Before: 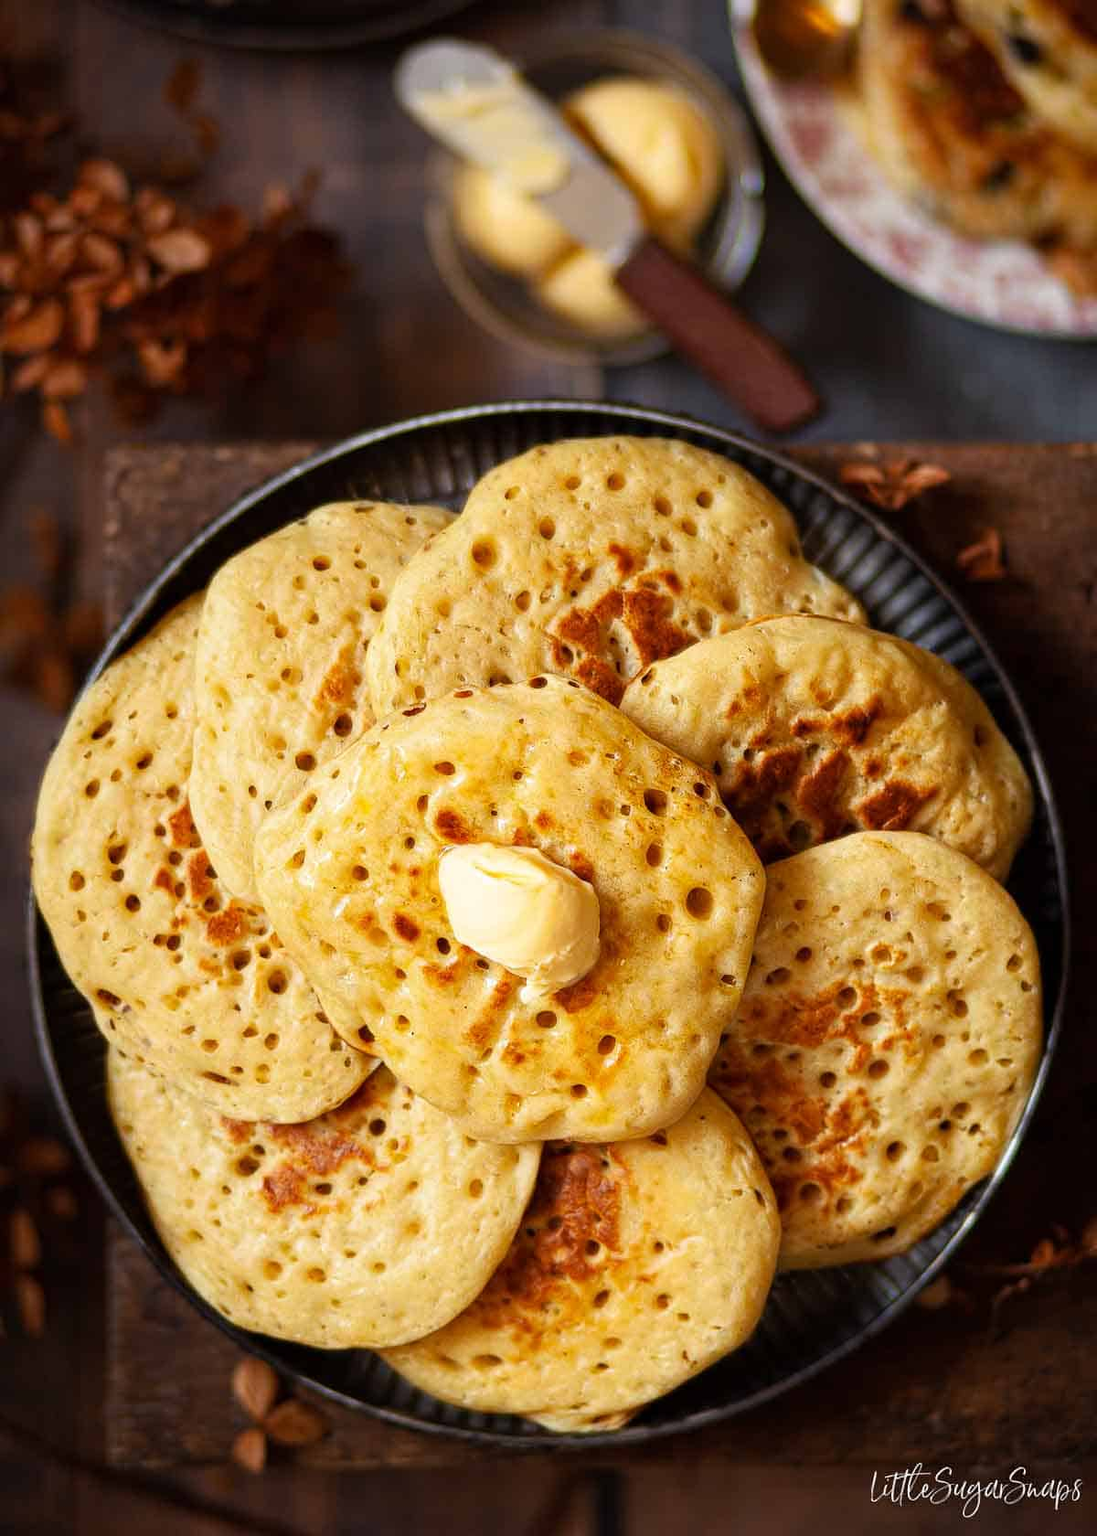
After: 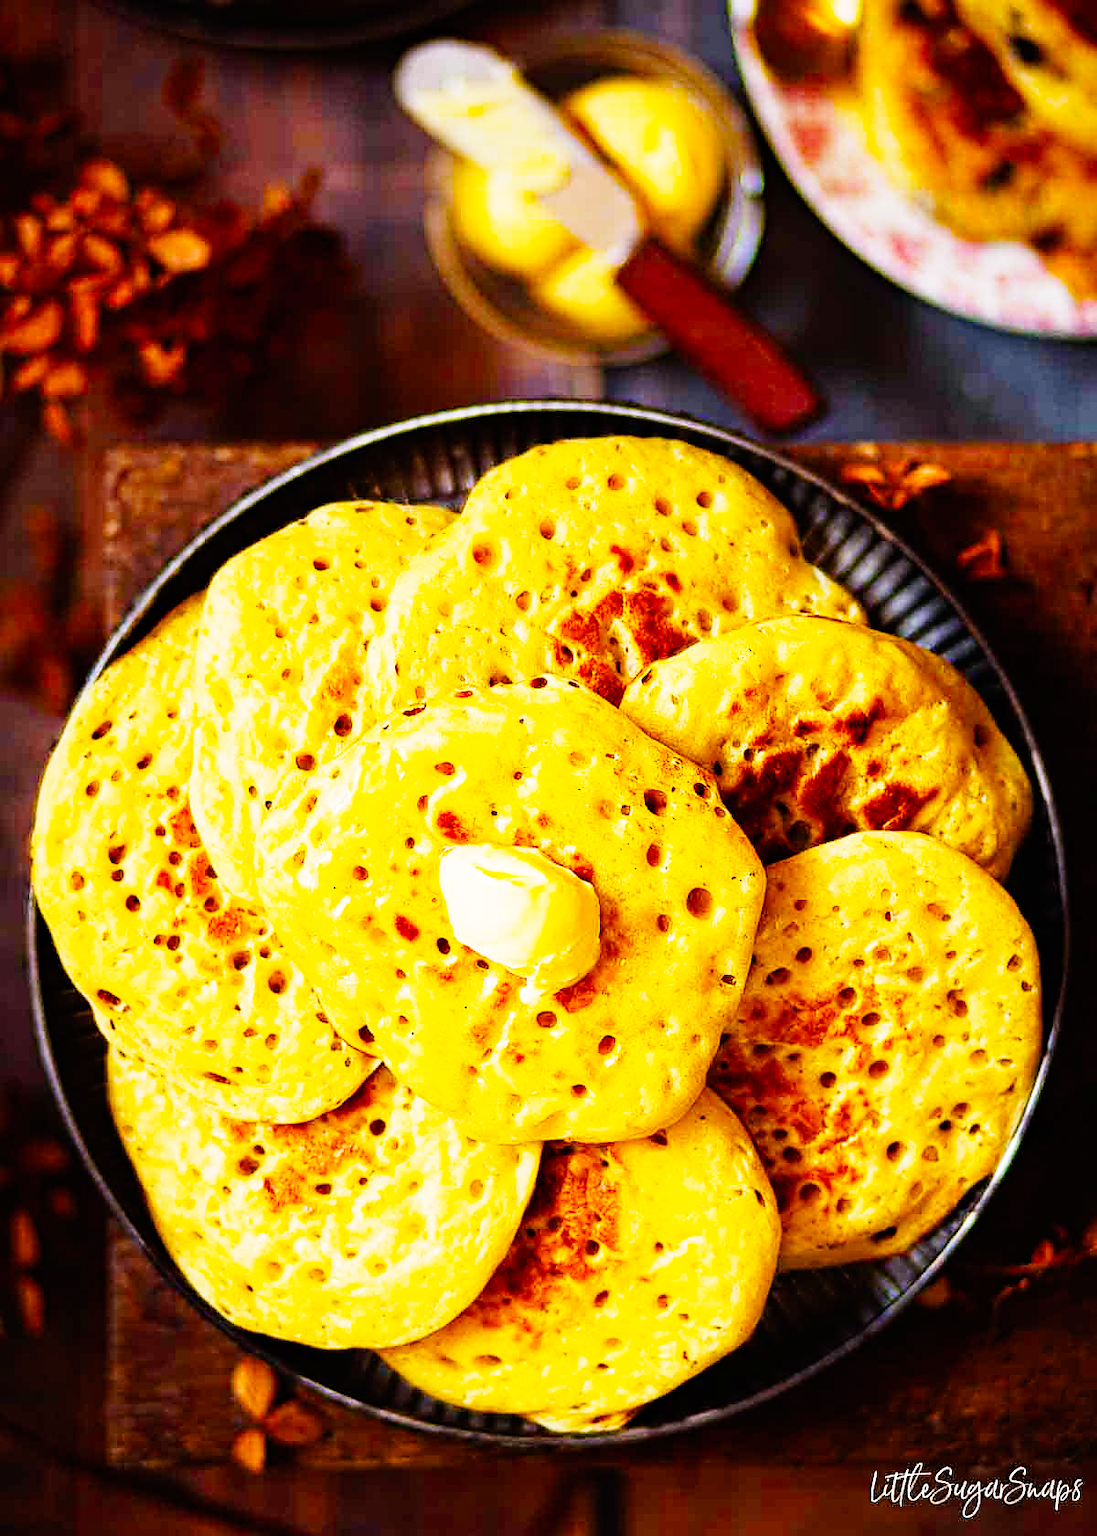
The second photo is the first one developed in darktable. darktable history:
base curve: curves: ch0 [(0, 0) (0, 0.001) (0.001, 0.001) (0.004, 0.002) (0.007, 0.004) (0.015, 0.013) (0.033, 0.045) (0.052, 0.096) (0.075, 0.17) (0.099, 0.241) (0.163, 0.42) (0.219, 0.55) (0.259, 0.616) (0.327, 0.722) (0.365, 0.765) (0.522, 0.873) (0.547, 0.881) (0.689, 0.919) (0.826, 0.952) (1, 1)], preserve colors none
tone equalizer: on, module defaults
haze removal: adaptive false
color balance rgb: linear chroma grading › global chroma 15%, perceptual saturation grading › global saturation 30%
sharpen: on, module defaults
